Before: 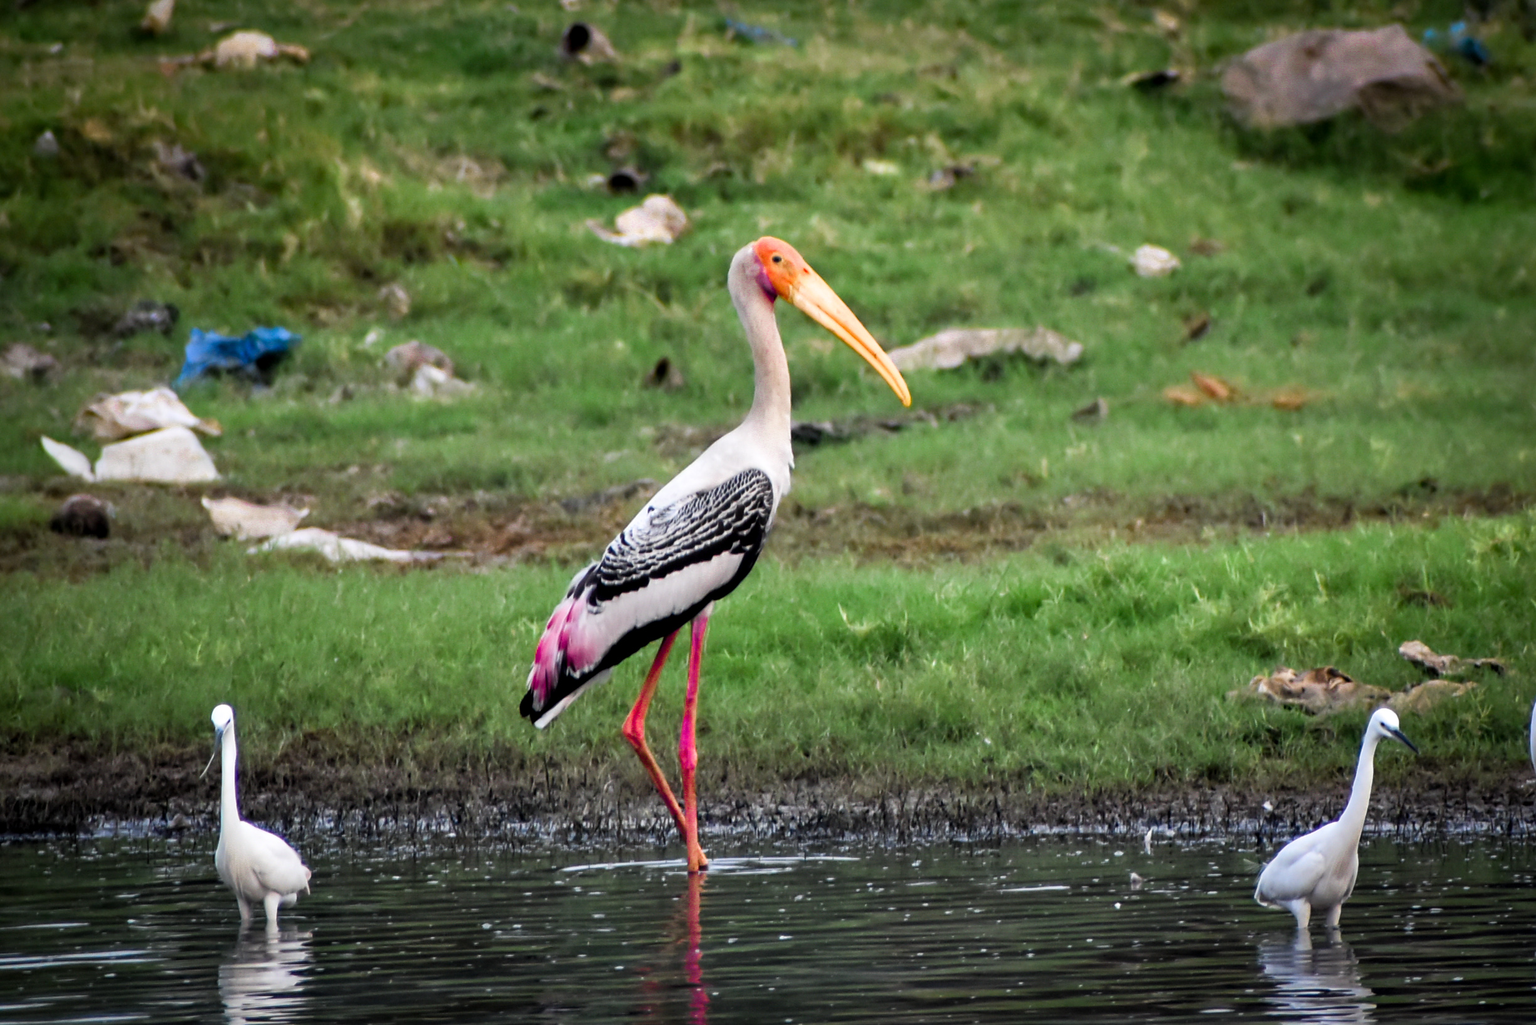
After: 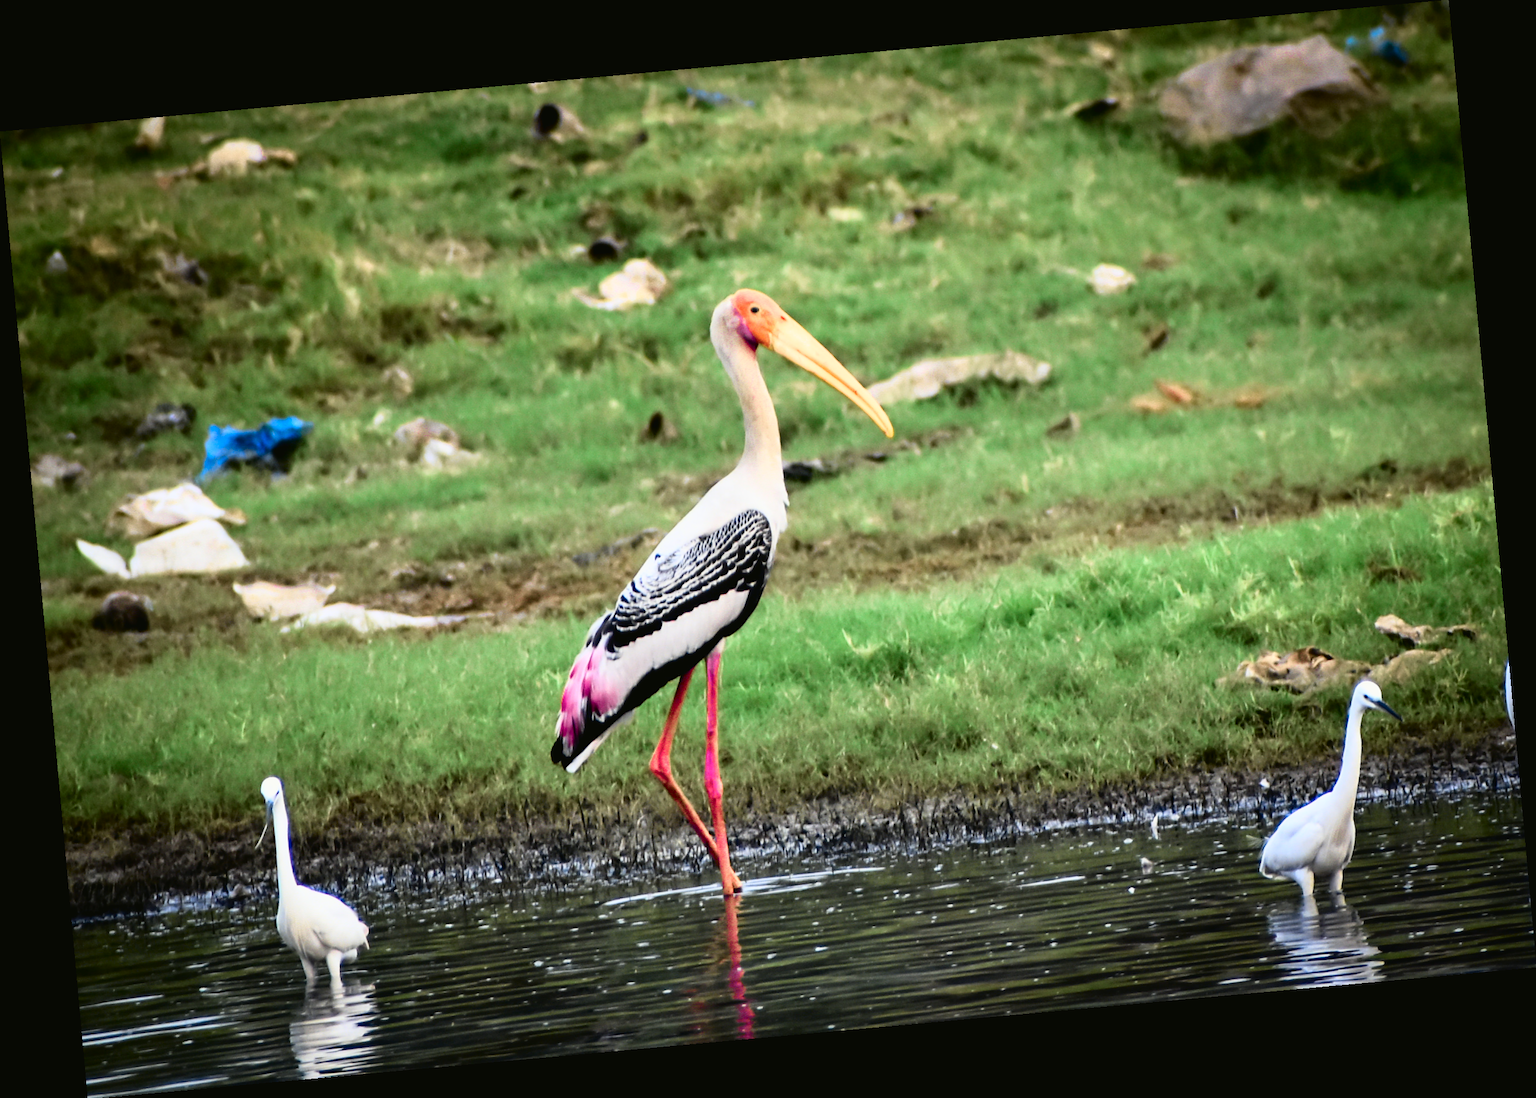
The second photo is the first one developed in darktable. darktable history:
rotate and perspective: rotation -5.2°, automatic cropping off
tone curve: curves: ch0 [(0, 0.023) (0.087, 0.065) (0.184, 0.168) (0.45, 0.54) (0.57, 0.683) (0.706, 0.841) (0.877, 0.948) (1, 0.984)]; ch1 [(0, 0) (0.388, 0.369) (0.447, 0.447) (0.505, 0.5) (0.534, 0.528) (0.57, 0.571) (0.592, 0.602) (0.644, 0.663) (1, 1)]; ch2 [(0, 0) (0.314, 0.223) (0.427, 0.405) (0.492, 0.496) (0.524, 0.547) (0.534, 0.57) (0.583, 0.605) (0.673, 0.667) (1, 1)], color space Lab, independent channels, preserve colors none
